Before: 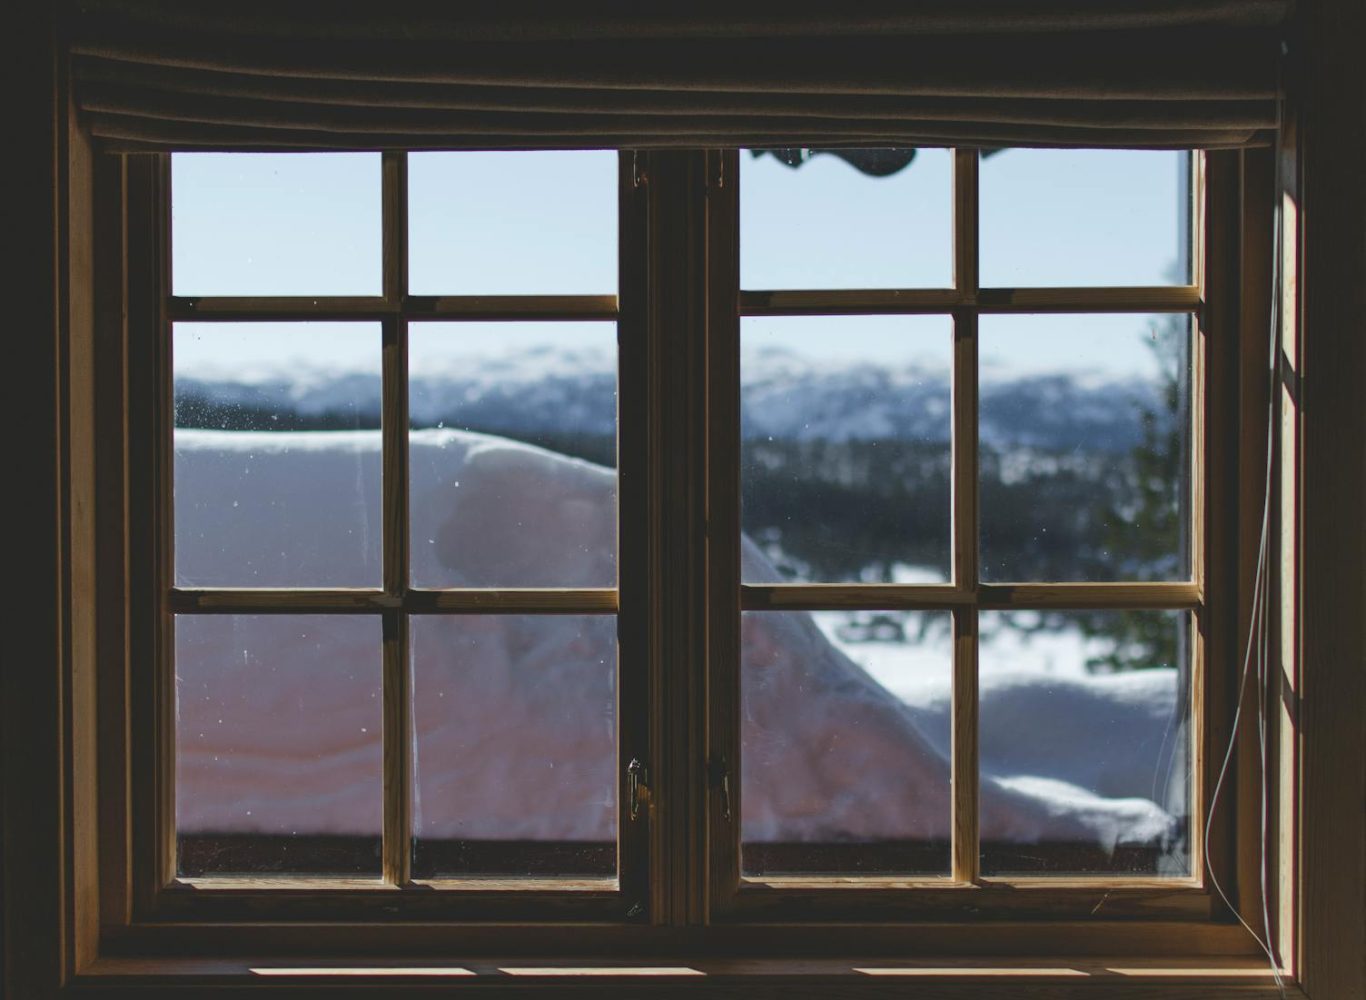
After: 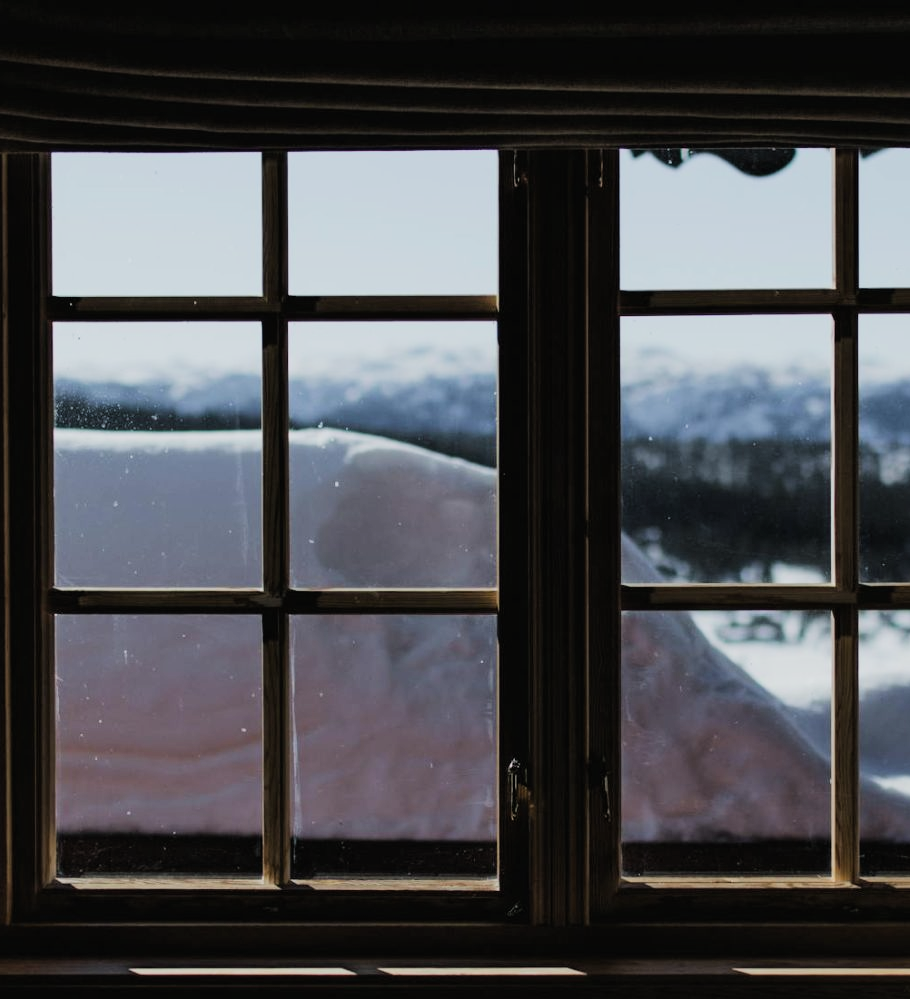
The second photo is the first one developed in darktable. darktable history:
crop and rotate: left 8.786%, right 24.548%
filmic rgb: black relative exposure -5 EV, hardness 2.88, contrast 1.3, highlights saturation mix -30%
